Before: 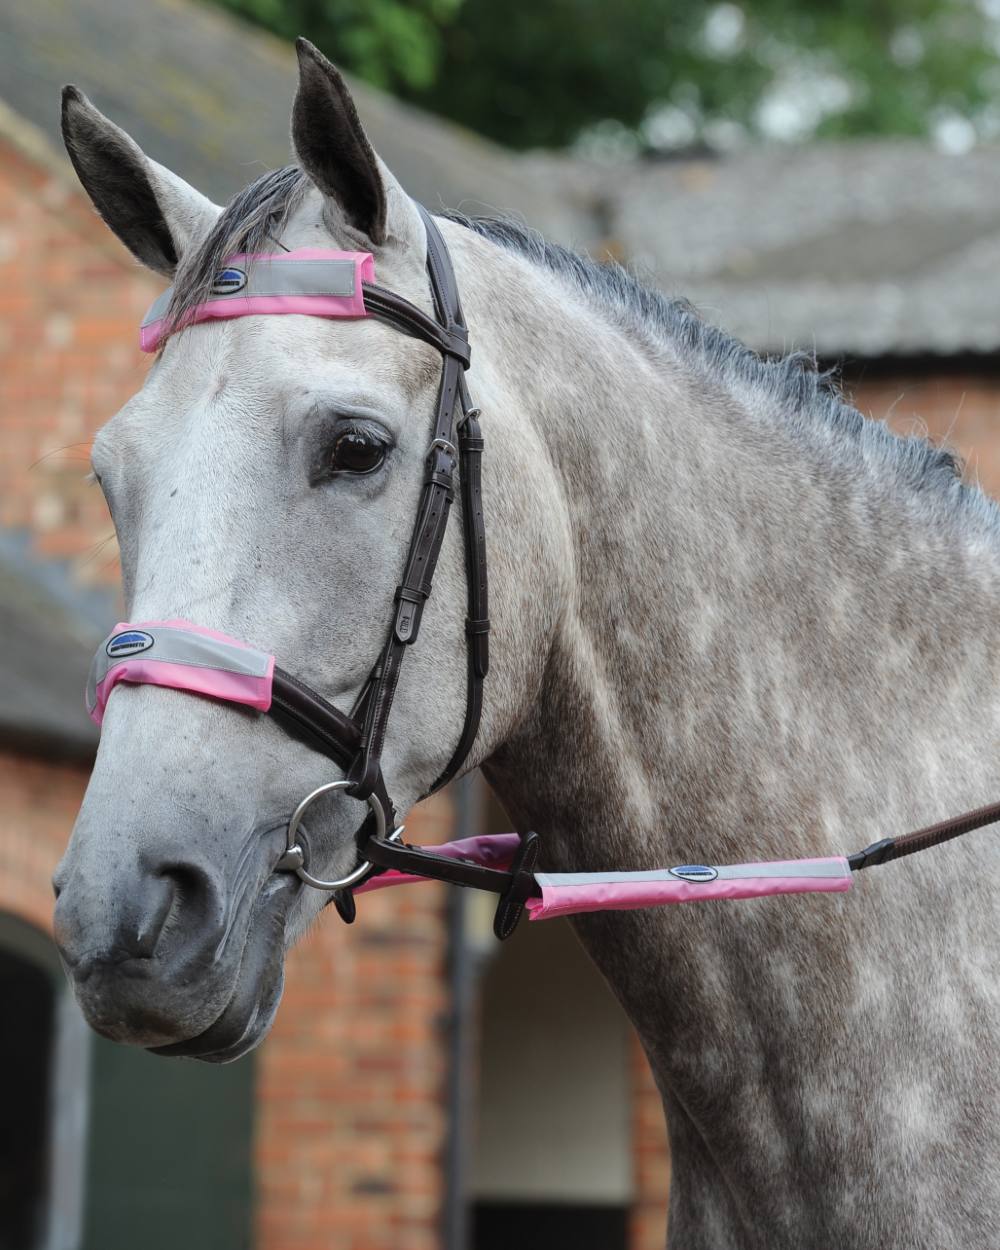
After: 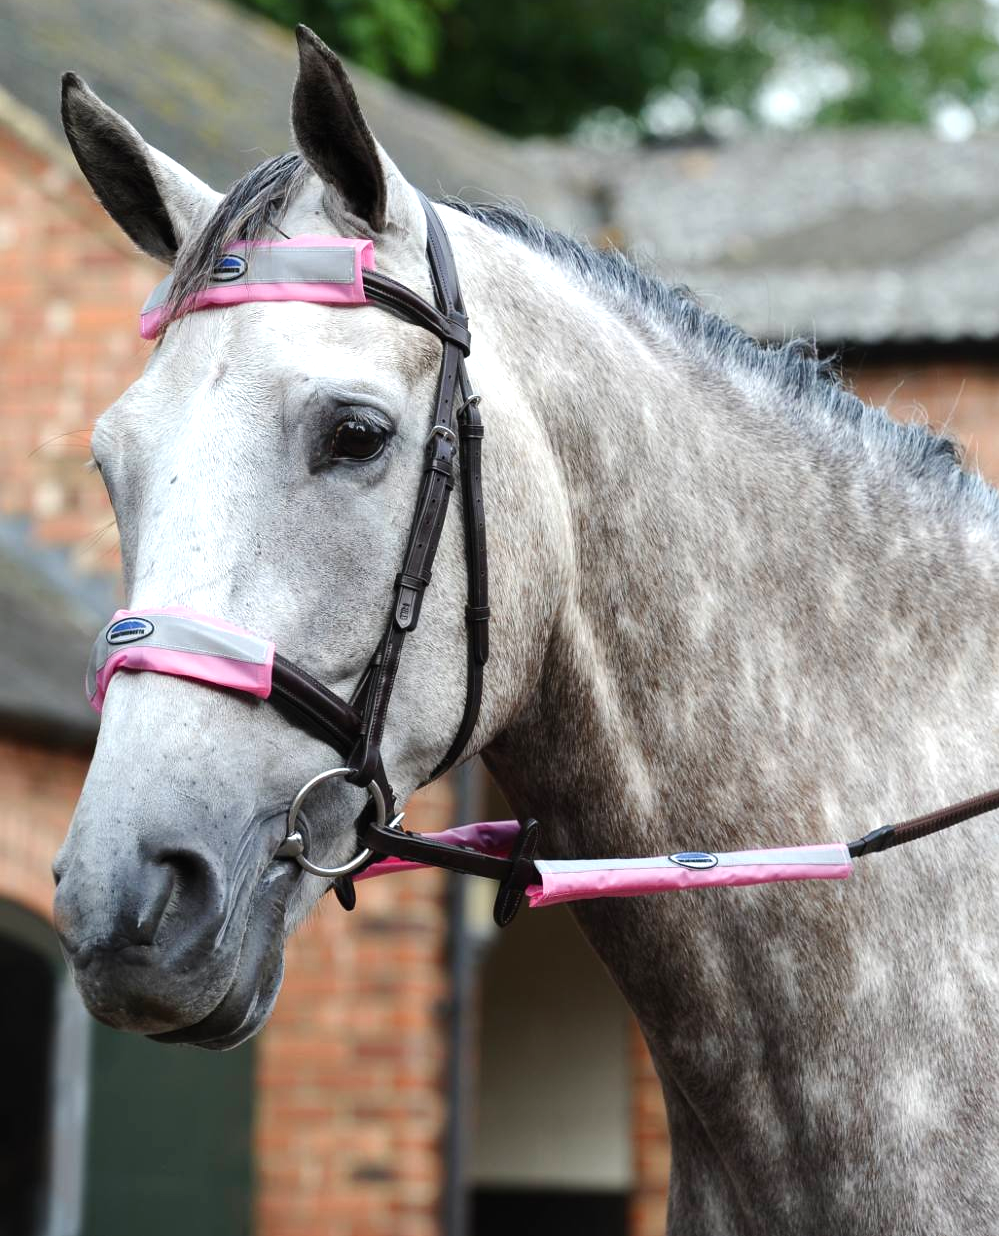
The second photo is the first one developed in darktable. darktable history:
crop: top 1.049%, right 0.001%
color balance rgb: shadows lift › luminance -20%, power › hue 72.24°, highlights gain › luminance 15%, global offset › hue 171.6°, perceptual saturation grading › highlights -30%, perceptual saturation grading › shadows 20%, global vibrance 30%, contrast 10%
exposure: exposure 0.2 EV, compensate highlight preservation false
